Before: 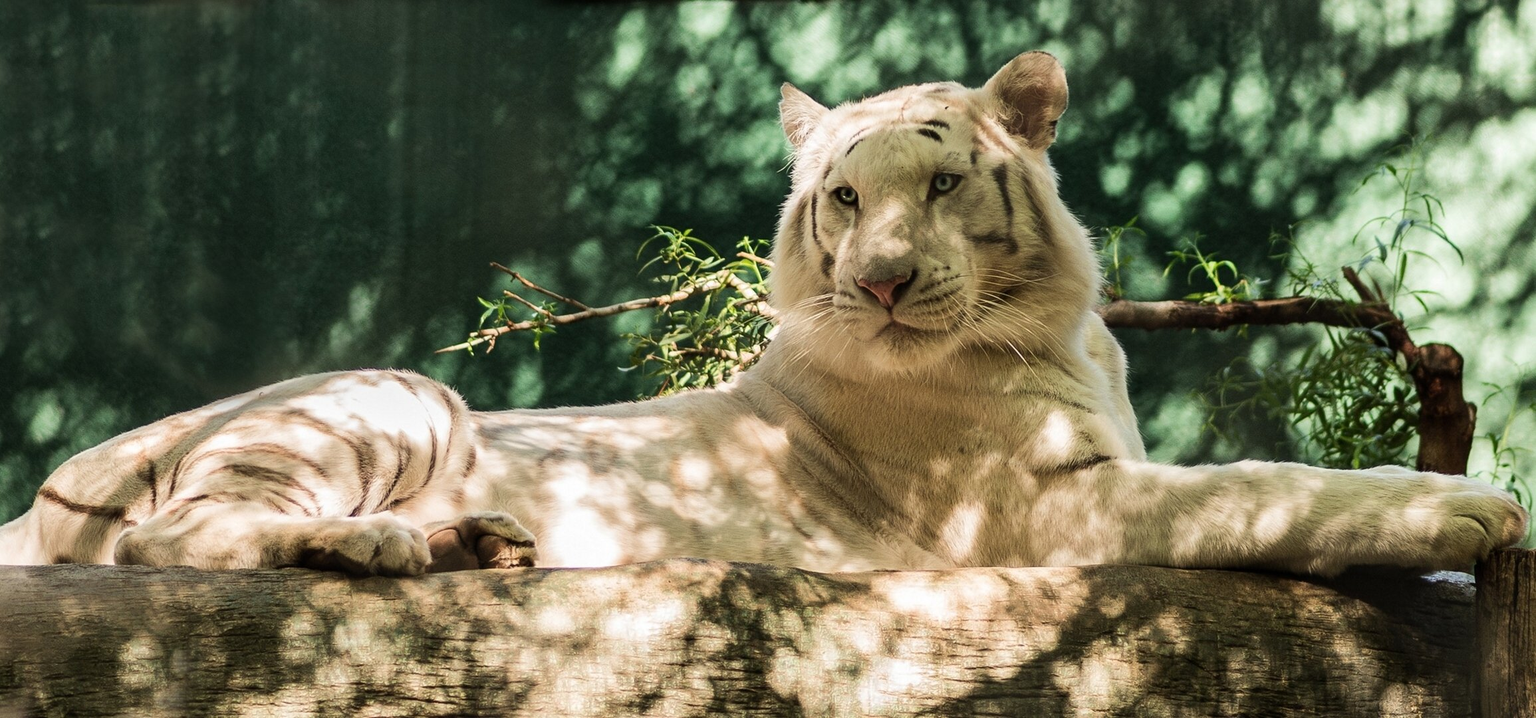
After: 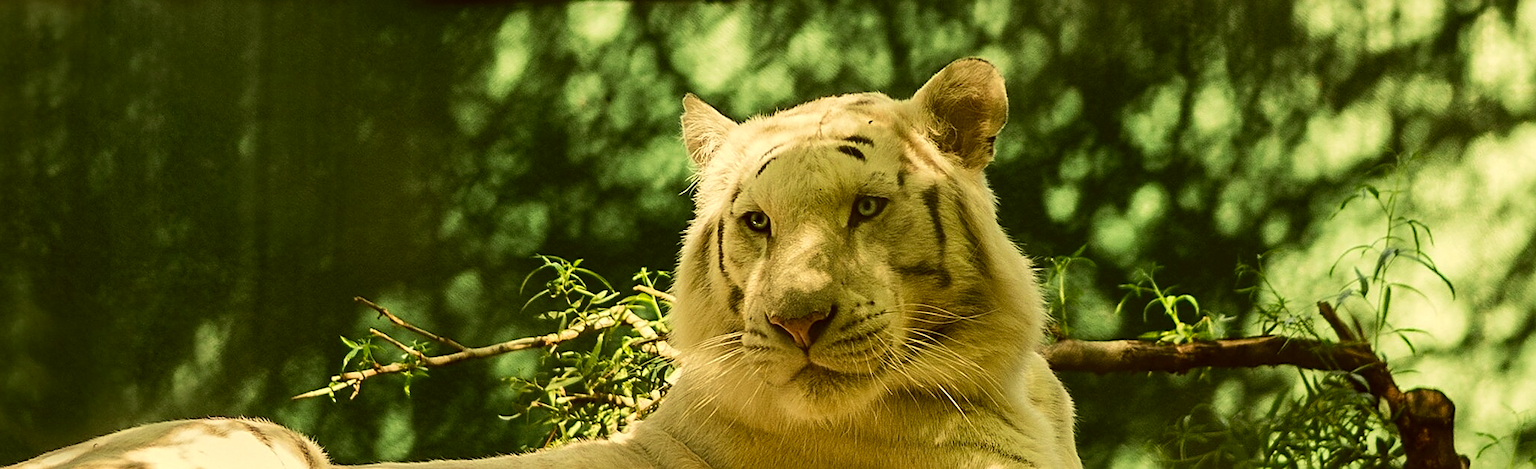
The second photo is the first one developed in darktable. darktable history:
sharpen: on, module defaults
velvia: on, module defaults
color correction: highlights a* 0.17, highlights b* 28.81, shadows a* -0.206, shadows b* 21.83
crop and rotate: left 11.533%, bottom 42.178%
